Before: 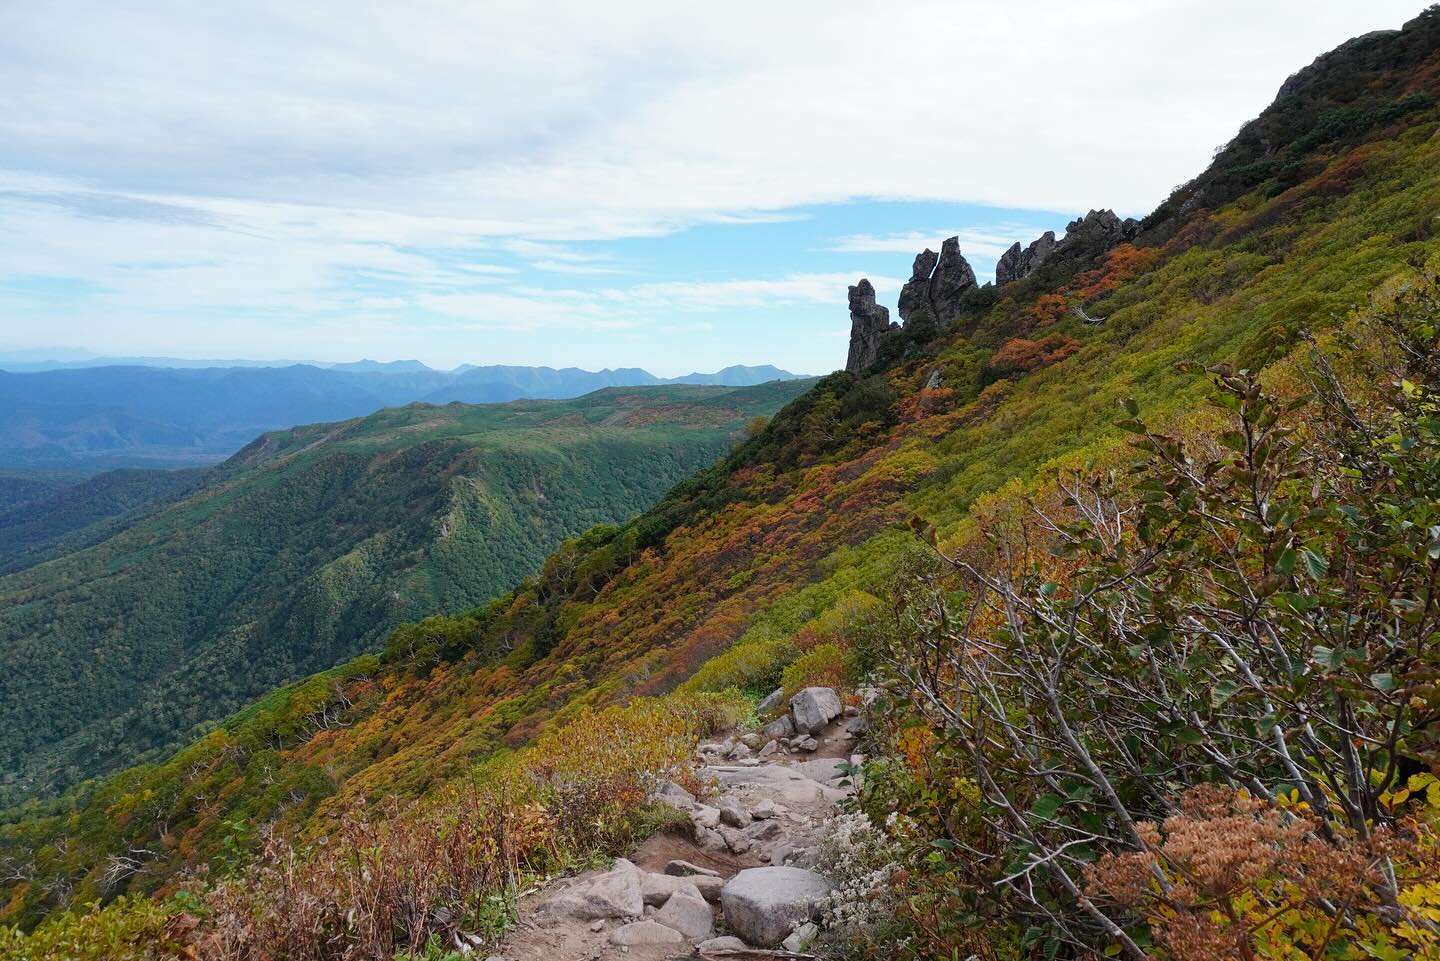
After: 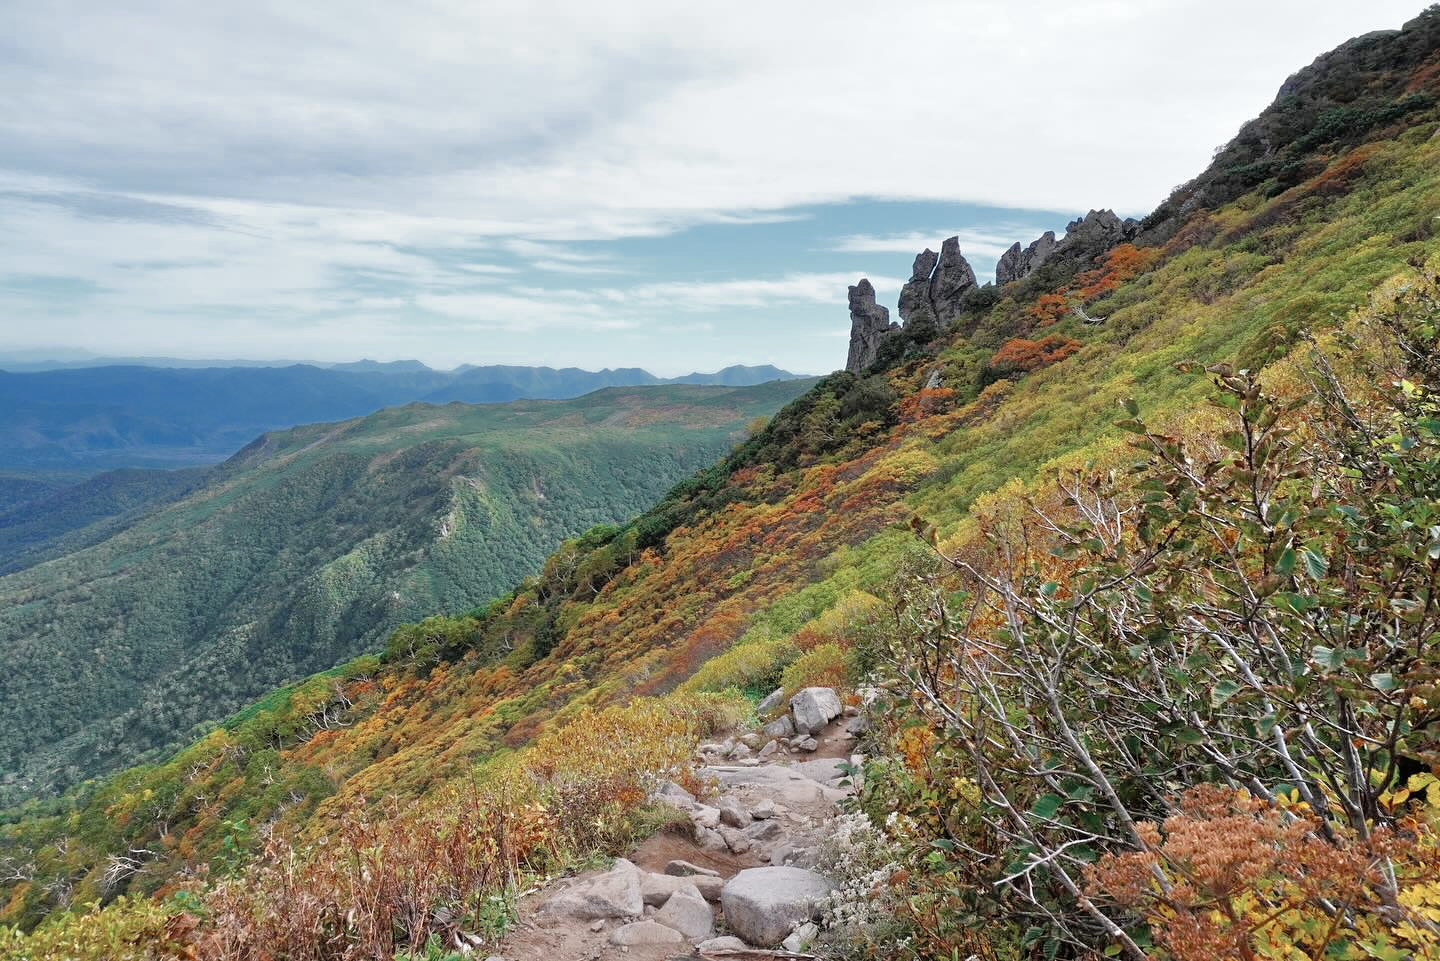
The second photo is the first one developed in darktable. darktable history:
color zones: curves: ch0 [(0, 0.5) (0.125, 0.4) (0.25, 0.5) (0.375, 0.4) (0.5, 0.4) (0.625, 0.35) (0.75, 0.35) (0.875, 0.5)]; ch1 [(0, 0.35) (0.125, 0.45) (0.25, 0.35) (0.375, 0.35) (0.5, 0.35) (0.625, 0.35) (0.75, 0.45) (0.875, 0.35)]; ch2 [(0, 0.6) (0.125, 0.5) (0.25, 0.5) (0.375, 0.6) (0.5, 0.6) (0.625, 0.5) (0.75, 0.5) (0.875, 0.5)]
tone equalizer: -7 EV 0.15 EV, -6 EV 0.6 EV, -5 EV 1.15 EV, -4 EV 1.33 EV, -3 EV 1.15 EV, -2 EV 0.6 EV, -1 EV 0.15 EV, mask exposure compensation -0.5 EV
